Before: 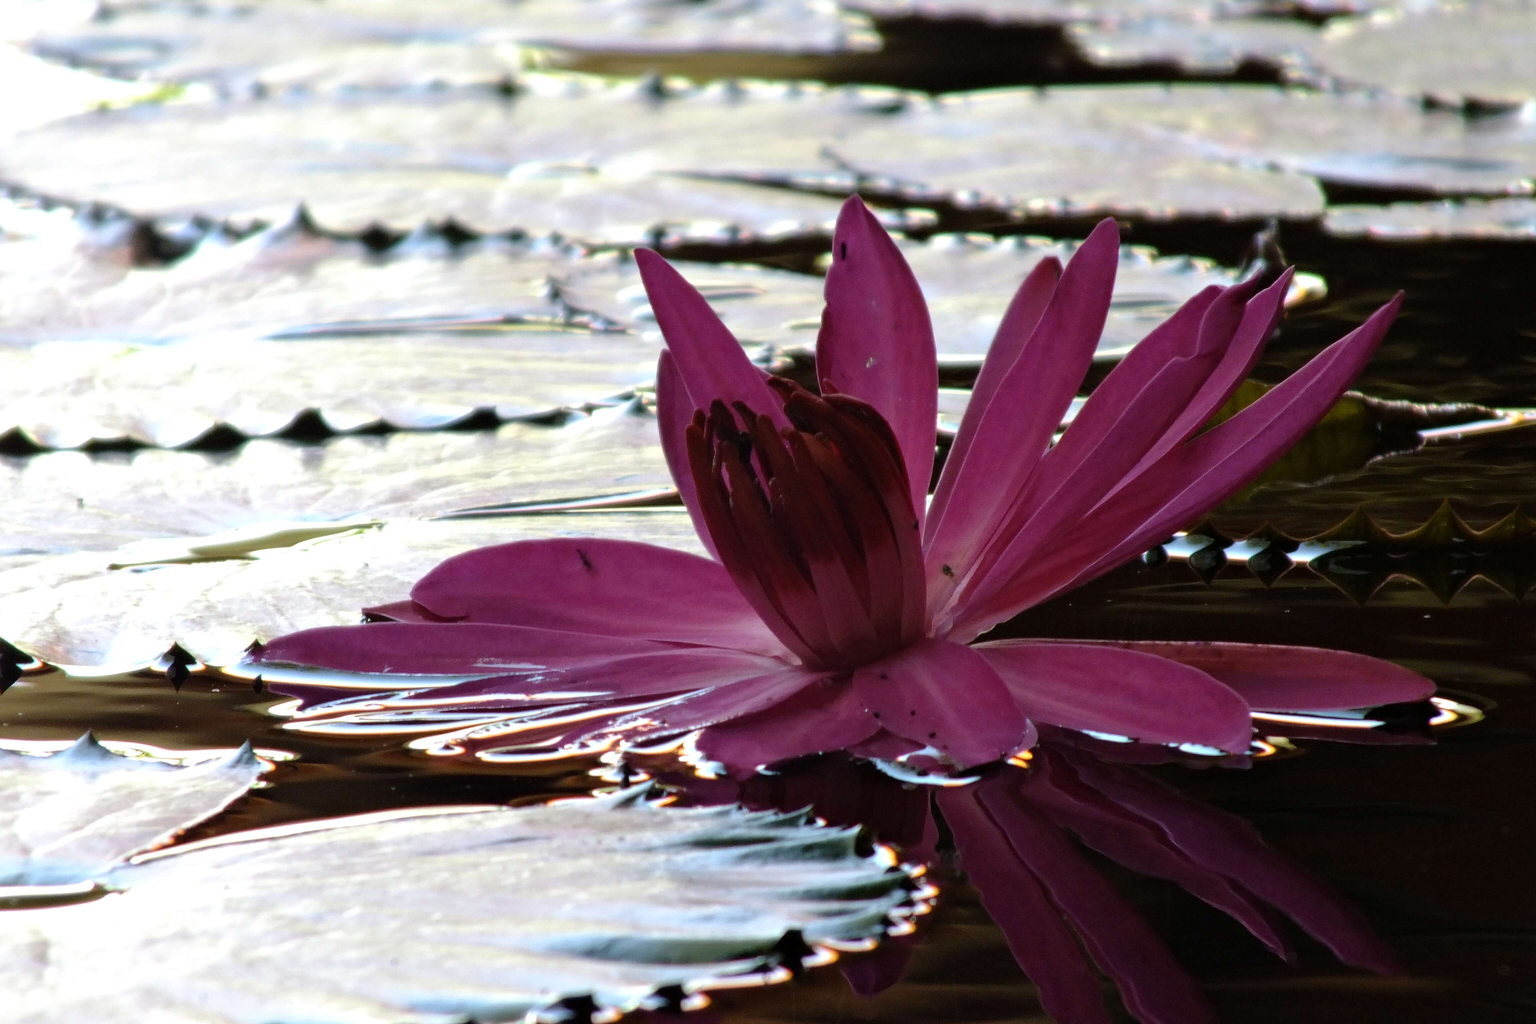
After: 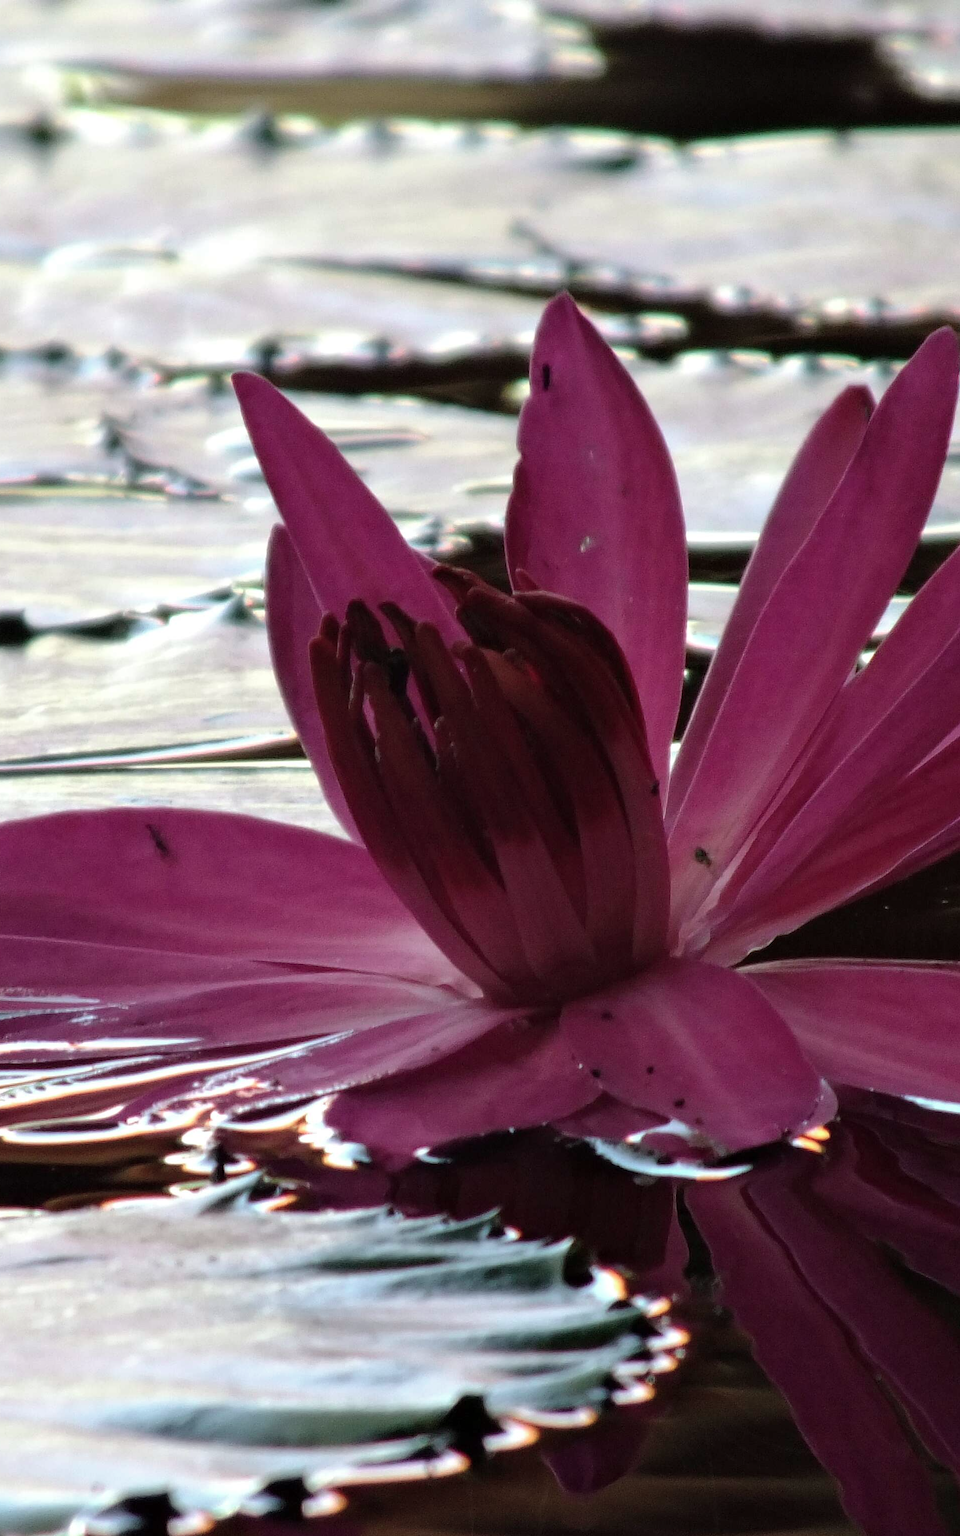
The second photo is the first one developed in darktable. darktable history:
color contrast: blue-yellow contrast 0.7
crop: left 31.229%, right 27.105%
